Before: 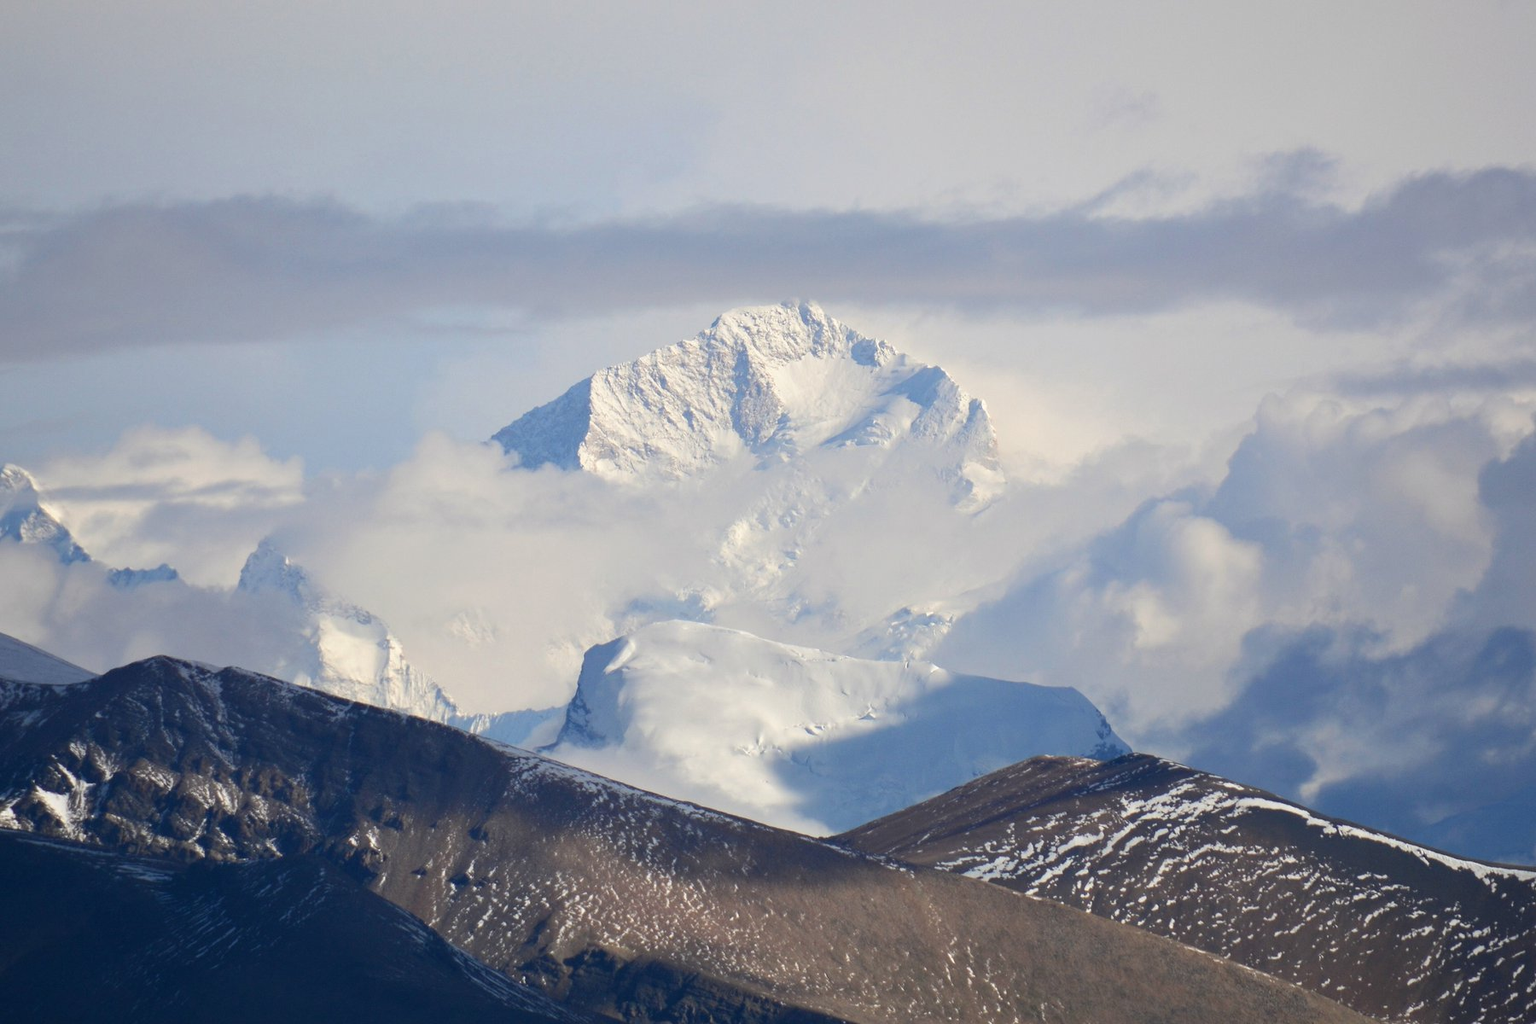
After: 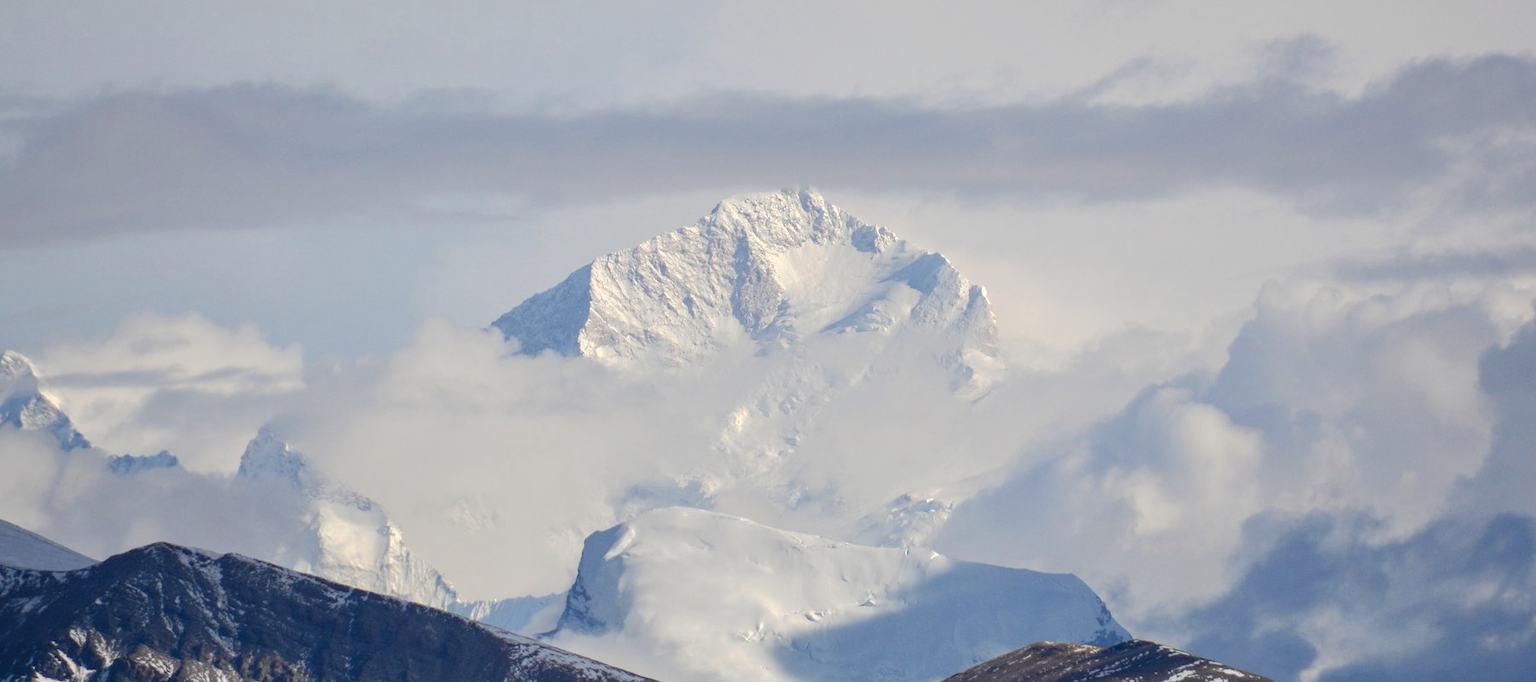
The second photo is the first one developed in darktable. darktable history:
local contrast: on, module defaults
crop: top 11.166%, bottom 22.168%
rgb curve: curves: ch0 [(0, 0) (0.136, 0.078) (0.262, 0.245) (0.414, 0.42) (1, 1)], compensate middle gray true, preserve colors basic power
tone curve: curves: ch0 [(0, 0) (0.003, 0.048) (0.011, 0.055) (0.025, 0.065) (0.044, 0.089) (0.069, 0.111) (0.1, 0.132) (0.136, 0.163) (0.177, 0.21) (0.224, 0.259) (0.277, 0.323) (0.335, 0.385) (0.399, 0.442) (0.468, 0.508) (0.543, 0.578) (0.623, 0.648) (0.709, 0.716) (0.801, 0.781) (0.898, 0.845) (1, 1)], preserve colors none
